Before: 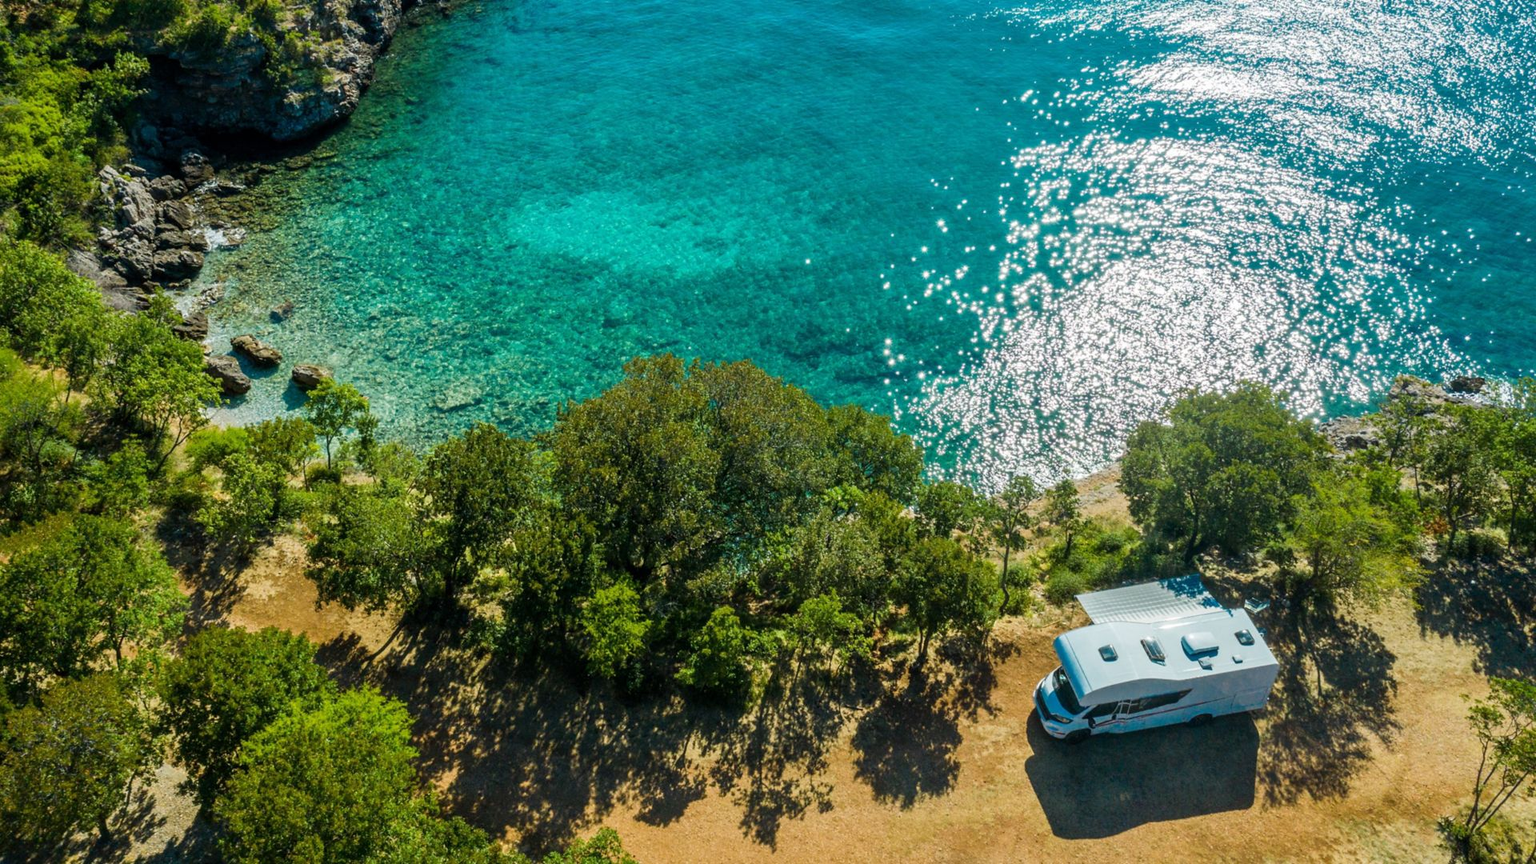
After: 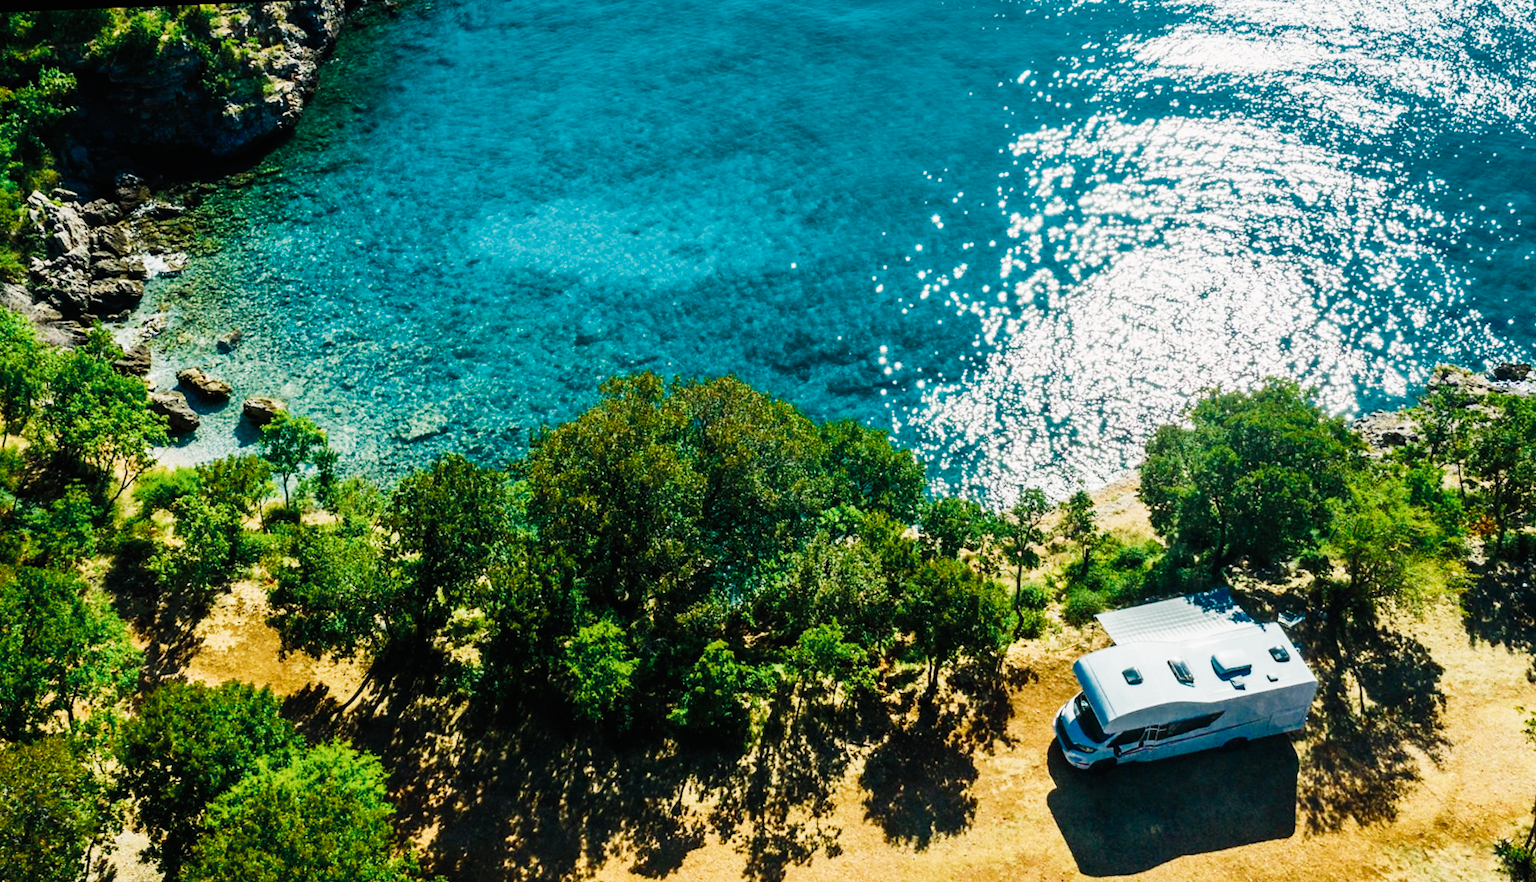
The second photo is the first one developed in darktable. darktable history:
crop: left 1.743%, right 0.268%, bottom 2.011%
color balance rgb: shadows lift › chroma 1%, shadows lift › hue 217.2°, power › hue 310.8°, highlights gain › chroma 1%, highlights gain › hue 54°, global offset › luminance 0.5%, global offset › hue 171.6°, perceptual saturation grading › global saturation 14.09%, perceptual saturation grading › highlights -25%, perceptual saturation grading › shadows 30%, perceptual brilliance grading › highlights 13.42%, perceptual brilliance grading › mid-tones 8.05%, perceptual brilliance grading › shadows -17.45%, global vibrance 25%
rotate and perspective: rotation -2.12°, lens shift (vertical) 0.009, lens shift (horizontal) -0.008, automatic cropping original format, crop left 0.036, crop right 0.964, crop top 0.05, crop bottom 0.959
tone equalizer: -7 EV 0.13 EV, smoothing diameter 25%, edges refinement/feathering 10, preserve details guided filter
contrast brightness saturation: contrast 0.2, brightness 0.16, saturation 0.22
exposure: compensate exposure bias true, compensate highlight preservation false
filmic rgb: black relative exposure -16 EV, white relative exposure 5.31 EV, hardness 5.9, contrast 1.25, preserve chrominance no, color science v5 (2021)
color zones: curves: ch0 [(0, 0.5) (0.125, 0.4) (0.25, 0.5) (0.375, 0.4) (0.5, 0.4) (0.625, 0.35) (0.75, 0.35) (0.875, 0.5)]; ch1 [(0, 0.35) (0.125, 0.45) (0.25, 0.35) (0.375, 0.35) (0.5, 0.35) (0.625, 0.35) (0.75, 0.45) (0.875, 0.35)]; ch2 [(0, 0.6) (0.125, 0.5) (0.25, 0.5) (0.375, 0.6) (0.5, 0.6) (0.625, 0.5) (0.75, 0.5) (0.875, 0.5)]
